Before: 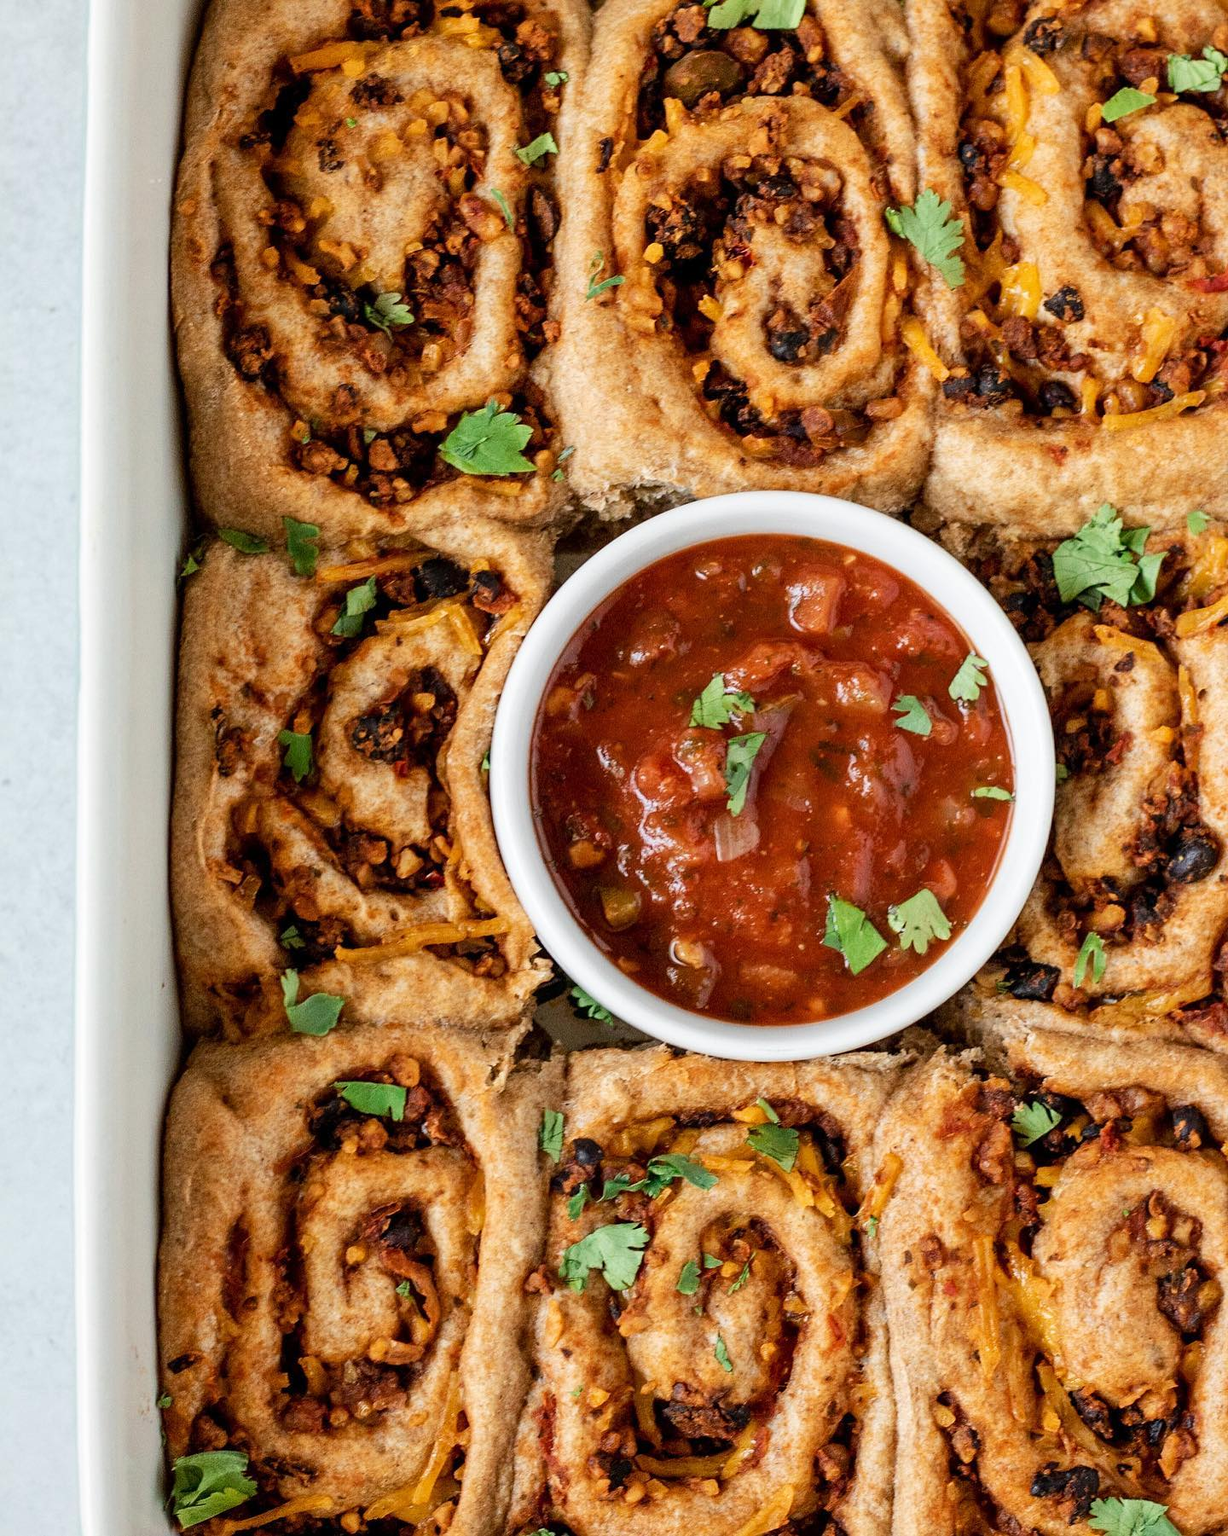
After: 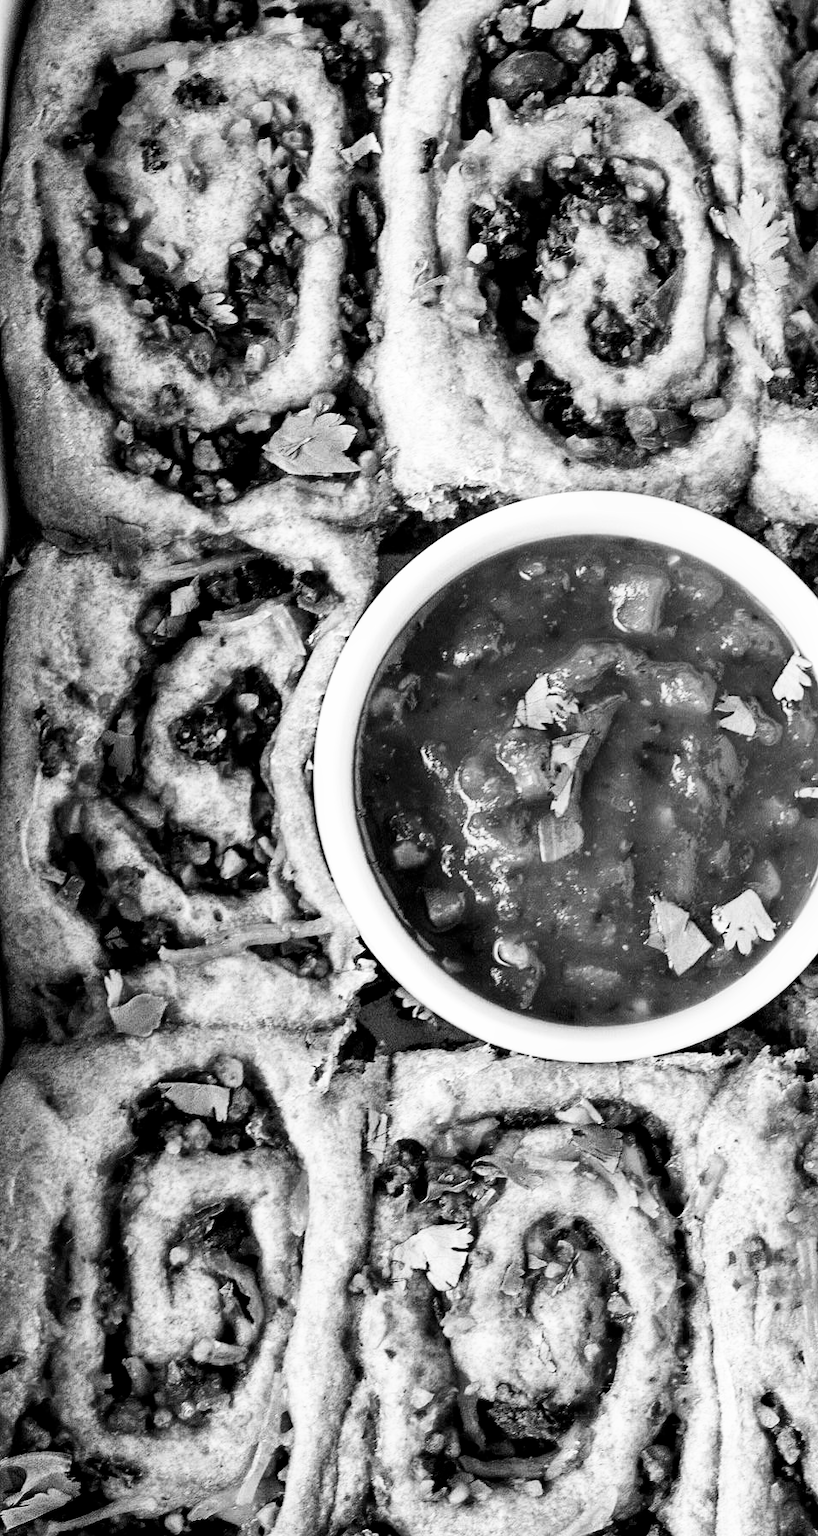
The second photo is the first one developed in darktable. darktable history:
contrast brightness saturation: contrast 0.07, brightness -0.13, saturation 0.06
filmic rgb: middle gray luminance 10%, black relative exposure -8.61 EV, white relative exposure 3.3 EV, threshold 6 EV, target black luminance 0%, hardness 5.2, latitude 44.69%, contrast 1.302, highlights saturation mix 5%, shadows ↔ highlights balance 24.64%, add noise in highlights 0, preserve chrominance no, color science v3 (2019), use custom middle-gray values true, iterations of high-quality reconstruction 0, contrast in highlights soft, enable highlight reconstruction true
crop and rotate: left 14.436%, right 18.898%
monochrome: on, module defaults
